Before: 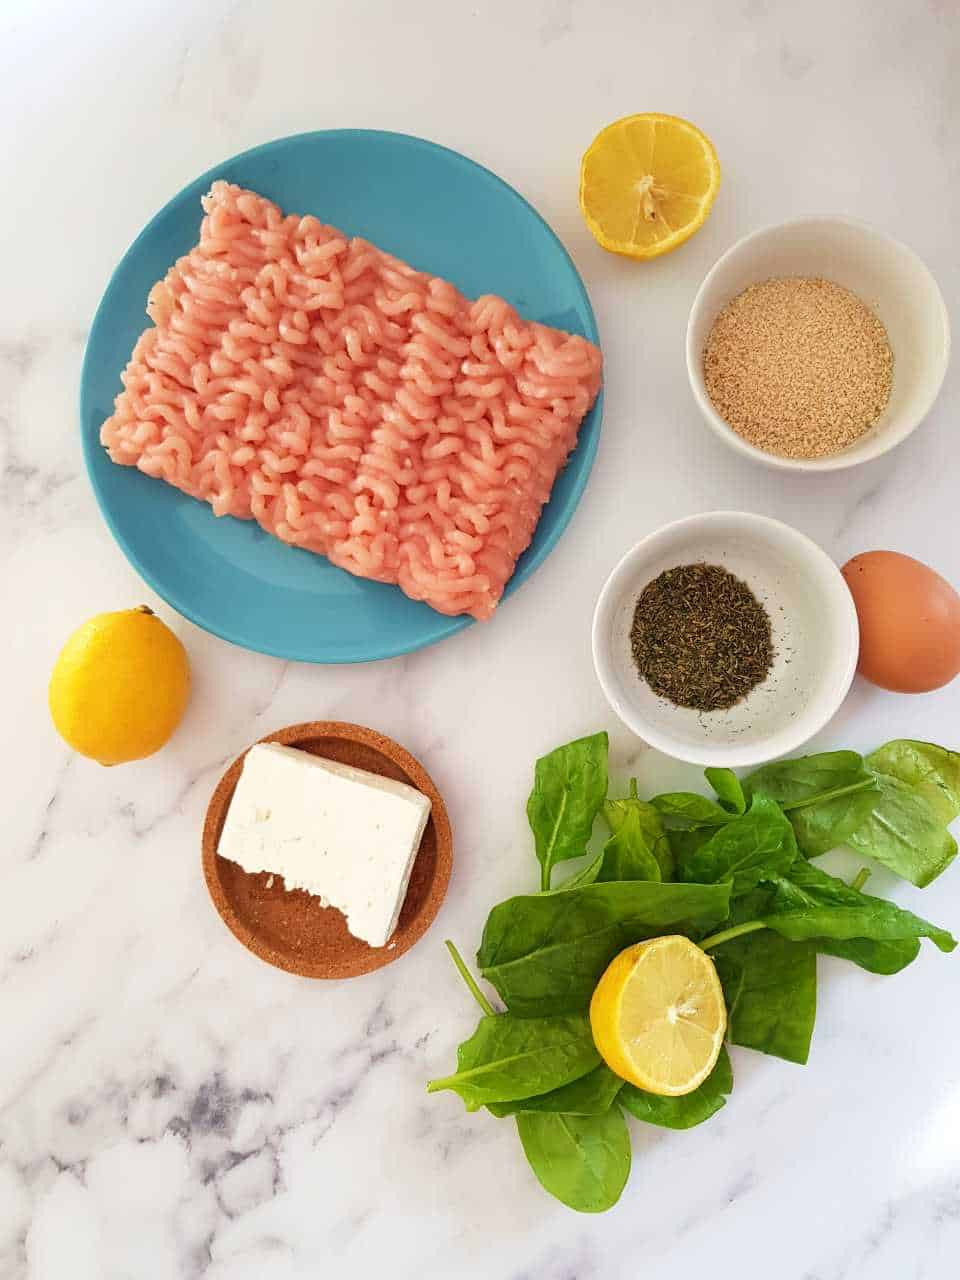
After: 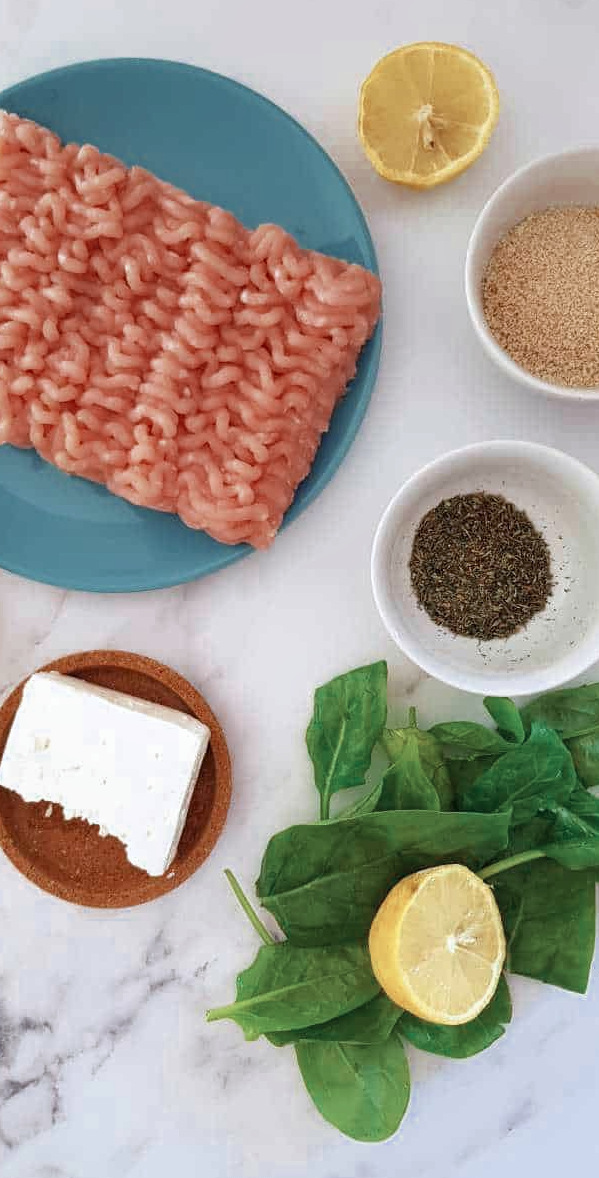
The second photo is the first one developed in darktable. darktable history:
crop and rotate: left 23.106%, top 5.624%, right 14.397%, bottom 2.321%
color zones: curves: ch0 [(0, 0.5) (0.125, 0.4) (0.25, 0.5) (0.375, 0.4) (0.5, 0.4) (0.625, 0.35) (0.75, 0.35) (0.875, 0.5)]; ch1 [(0, 0.35) (0.125, 0.45) (0.25, 0.35) (0.375, 0.35) (0.5, 0.35) (0.625, 0.35) (0.75, 0.45) (0.875, 0.35)]; ch2 [(0, 0.6) (0.125, 0.5) (0.25, 0.5) (0.375, 0.6) (0.5, 0.6) (0.625, 0.5) (0.75, 0.5) (0.875, 0.5)]
local contrast: highlights 102%, shadows 99%, detail 120%, midtone range 0.2
color correction: highlights a* -0.834, highlights b* -9.51
